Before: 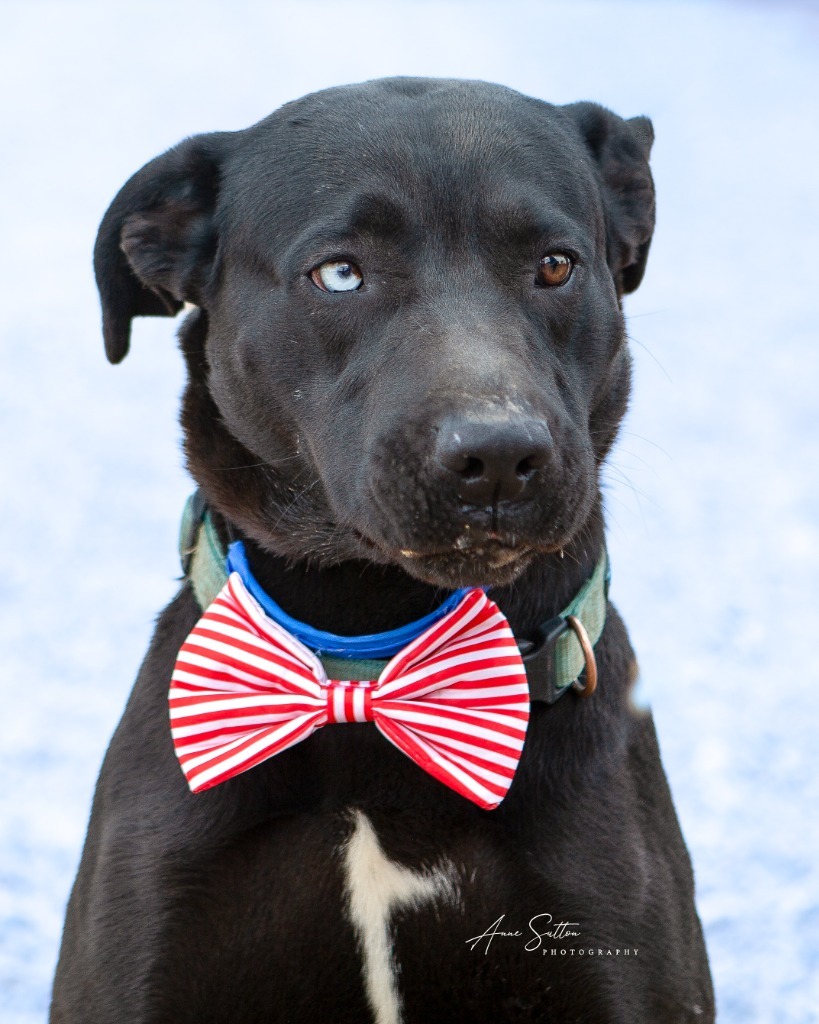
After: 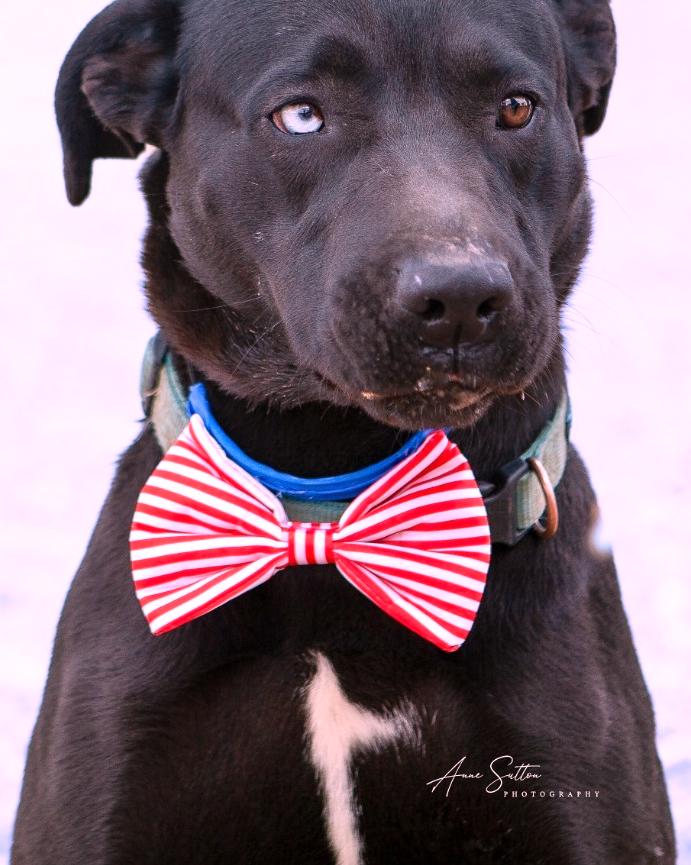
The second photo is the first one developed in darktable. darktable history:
crop and rotate: left 4.842%, top 15.51%, right 10.668%
white balance: red 1.188, blue 1.11
